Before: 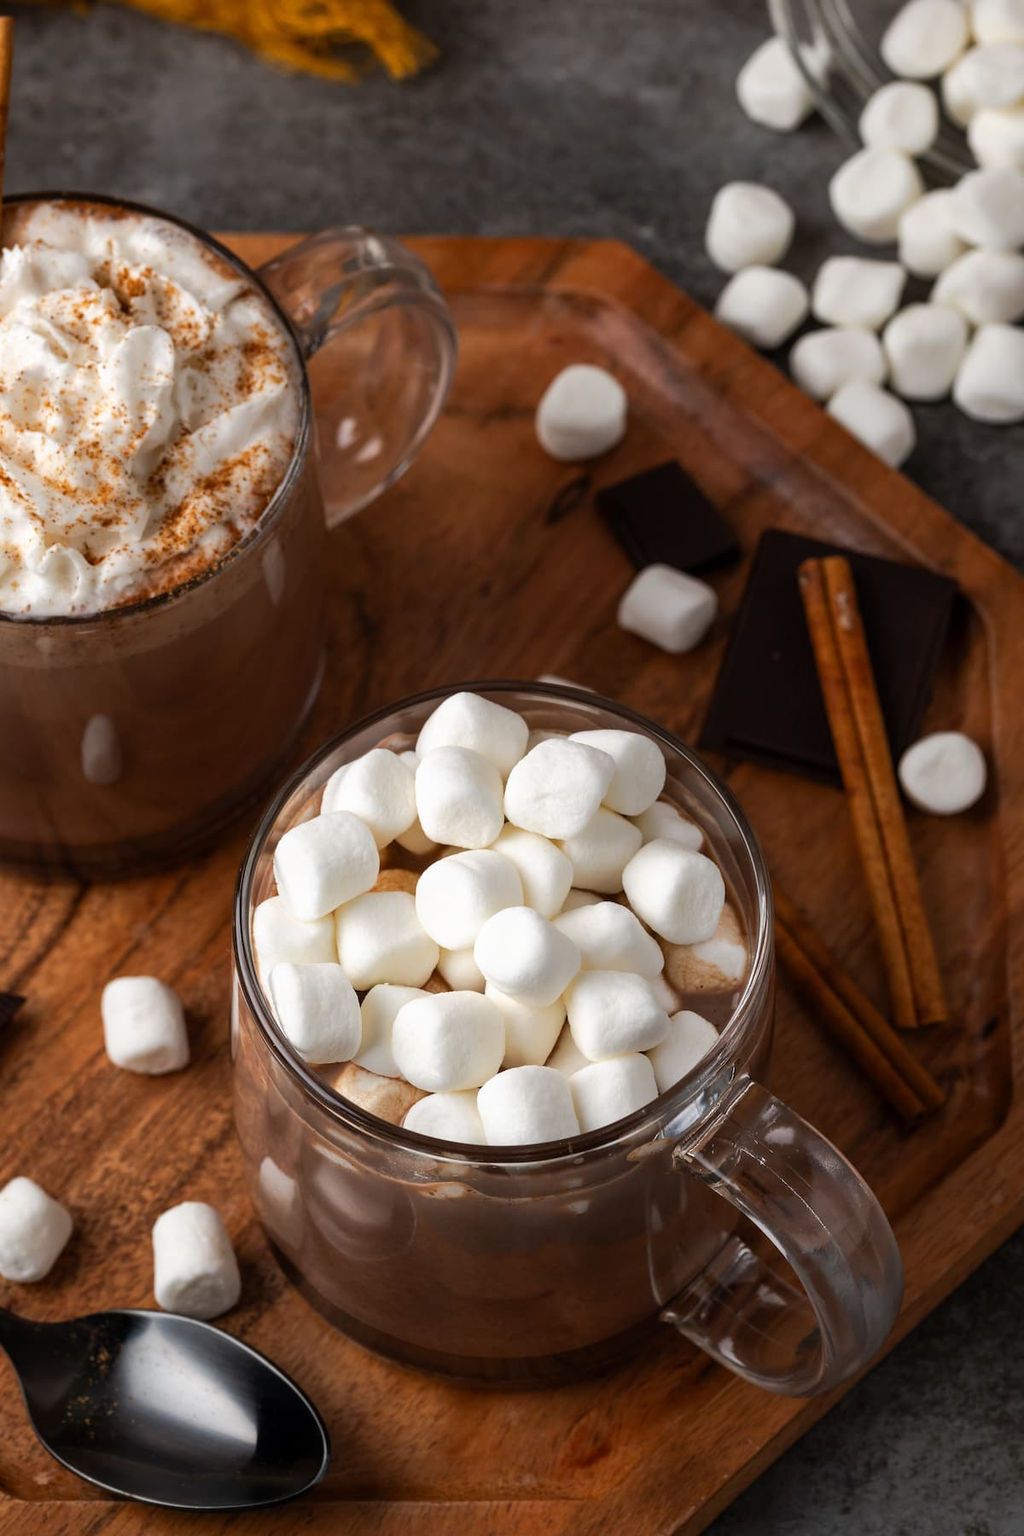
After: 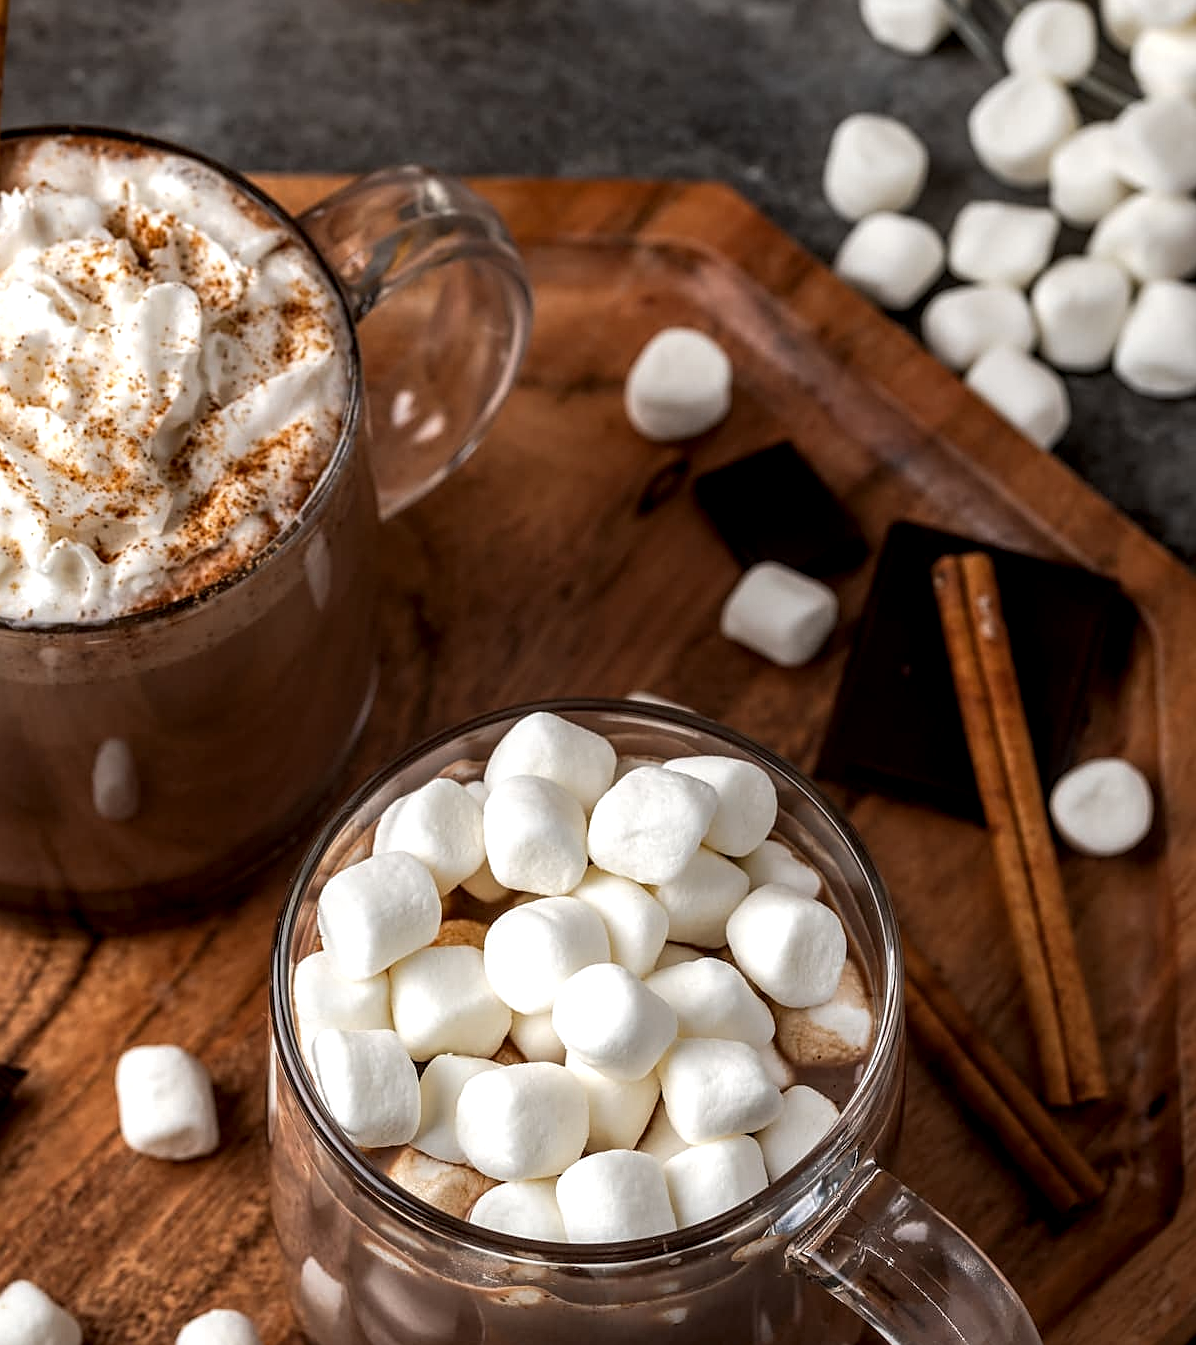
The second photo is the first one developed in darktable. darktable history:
crop: left 0.285%, top 5.539%, bottom 19.736%
sharpen: on, module defaults
local contrast: detail 150%
